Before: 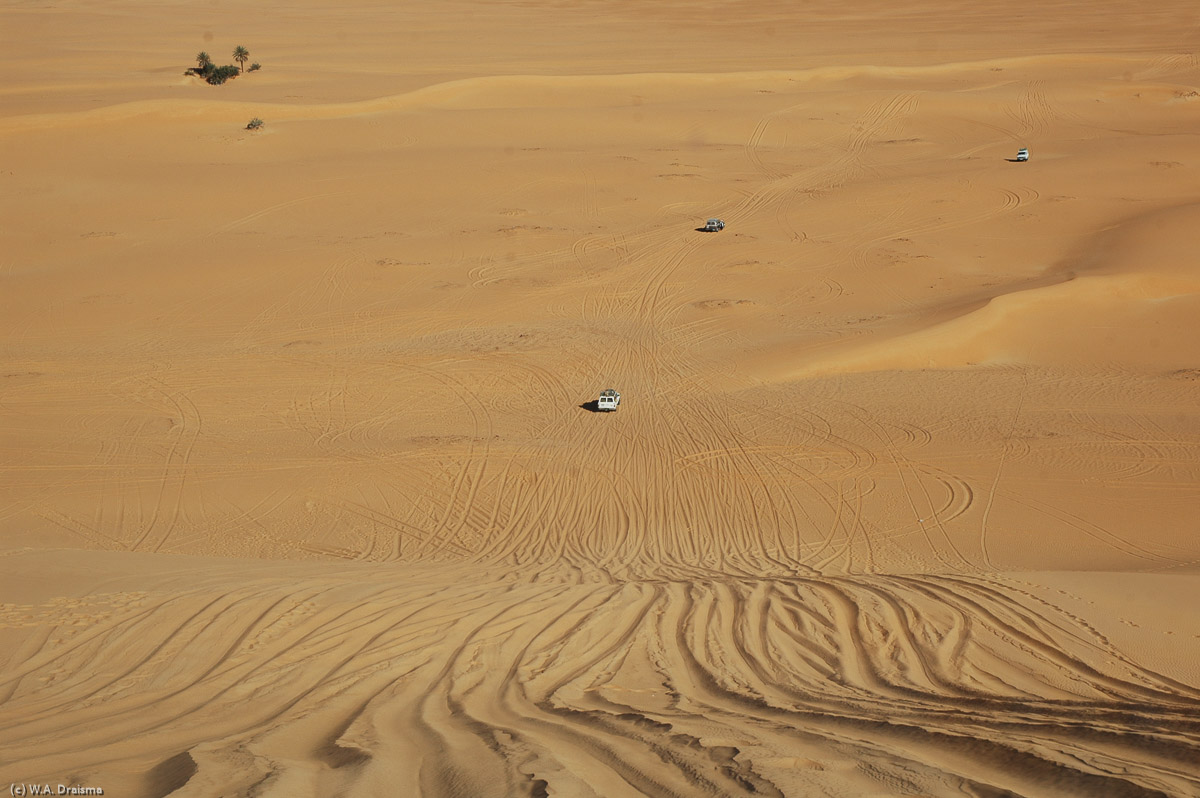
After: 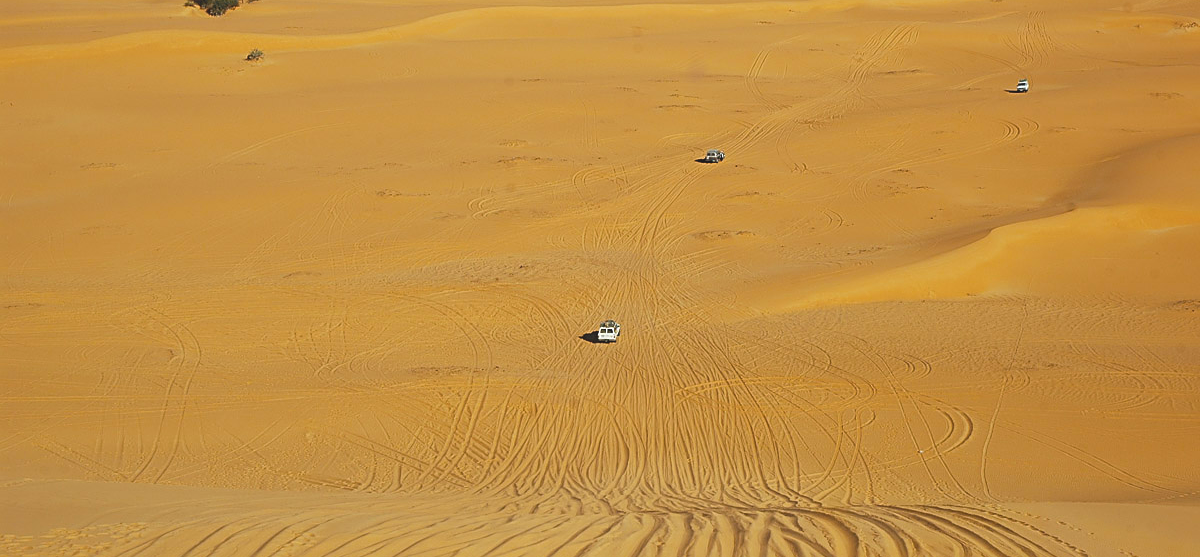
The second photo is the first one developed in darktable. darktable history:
crop and rotate: top 8.704%, bottom 21.445%
sharpen: on, module defaults
contrast brightness saturation: contrast -0.169, brightness 0.04, saturation -0.12
color balance rgb: power › chroma 0.226%, power › hue 62.37°, perceptual saturation grading › global saturation 25.375%, perceptual brilliance grading › global brilliance 1.618%, perceptual brilliance grading › highlights 8.48%, perceptual brilliance grading › shadows -3.426%, global vibrance 20%
